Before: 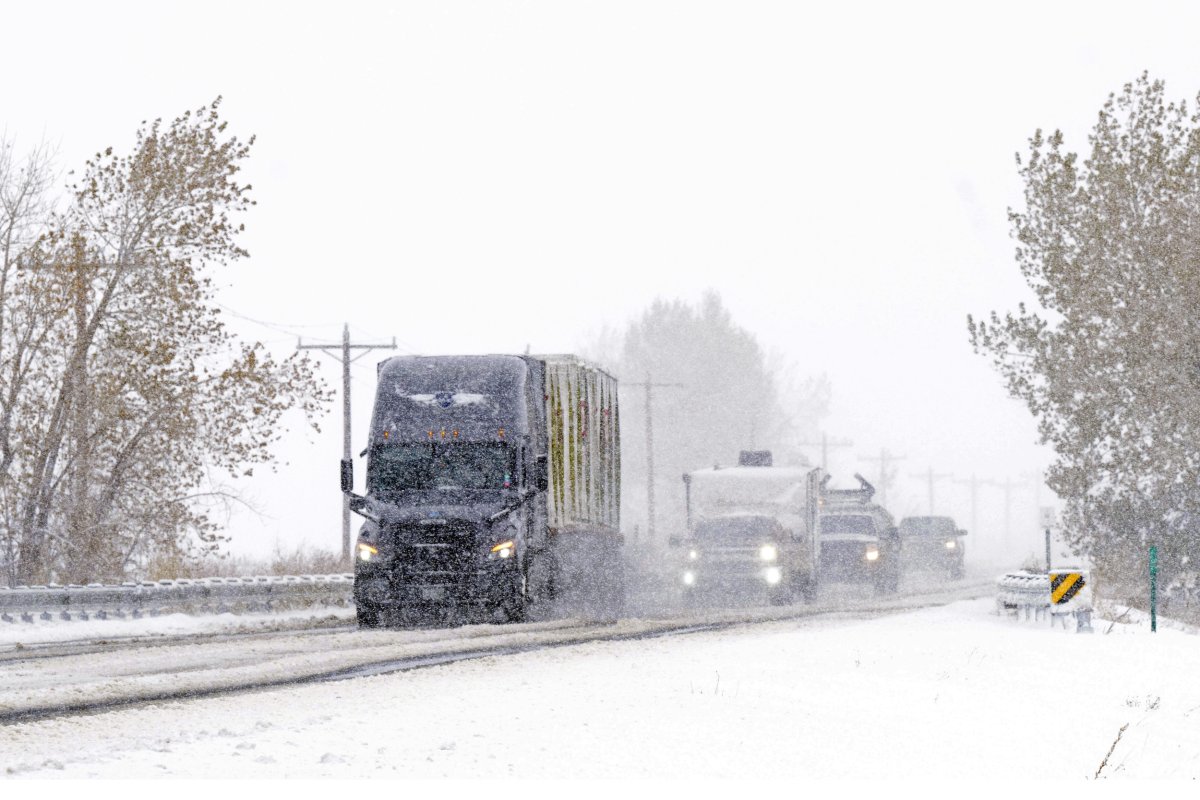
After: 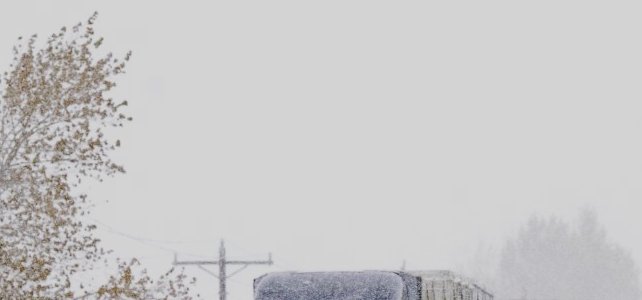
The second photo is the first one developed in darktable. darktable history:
crop: left 10.349%, top 10.625%, right 36.139%, bottom 51.834%
filmic rgb: black relative exposure -7.65 EV, white relative exposure 4.56 EV, hardness 3.61, iterations of high-quality reconstruction 0
